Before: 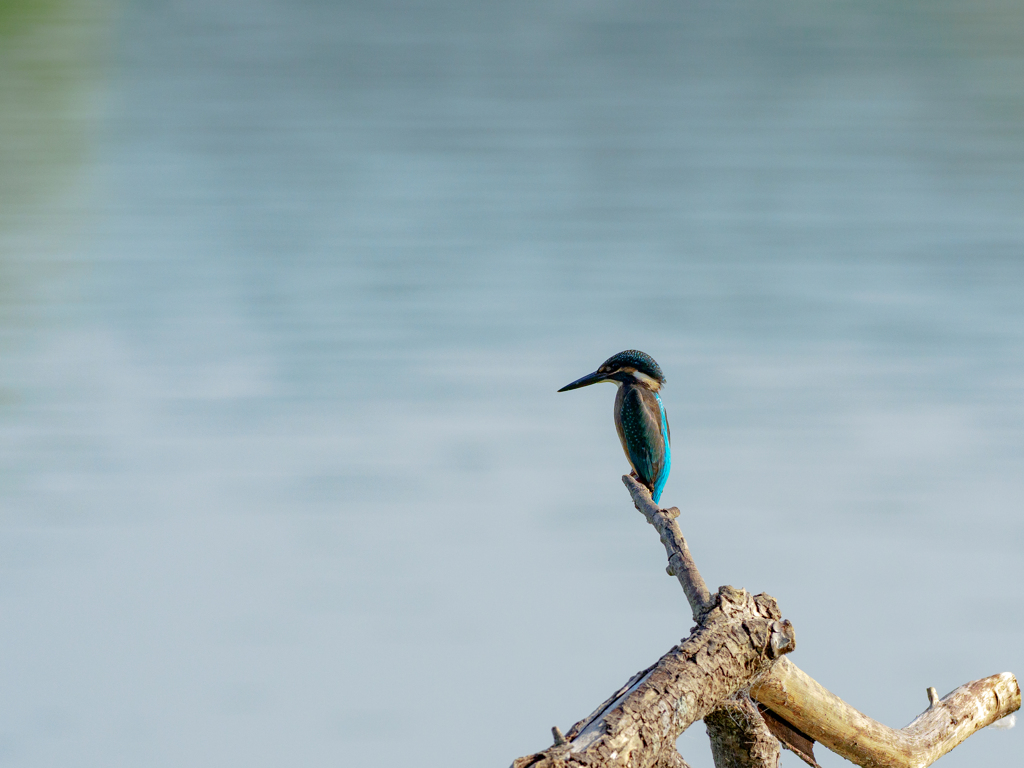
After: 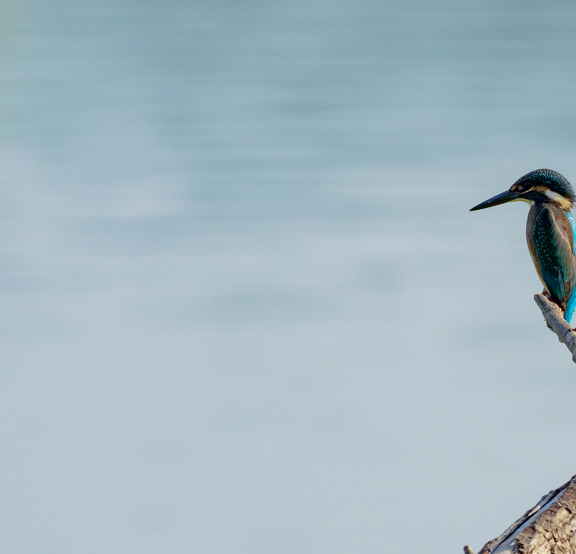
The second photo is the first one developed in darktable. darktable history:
crop: left 8.664%, top 23.59%, right 35.031%, bottom 4.159%
